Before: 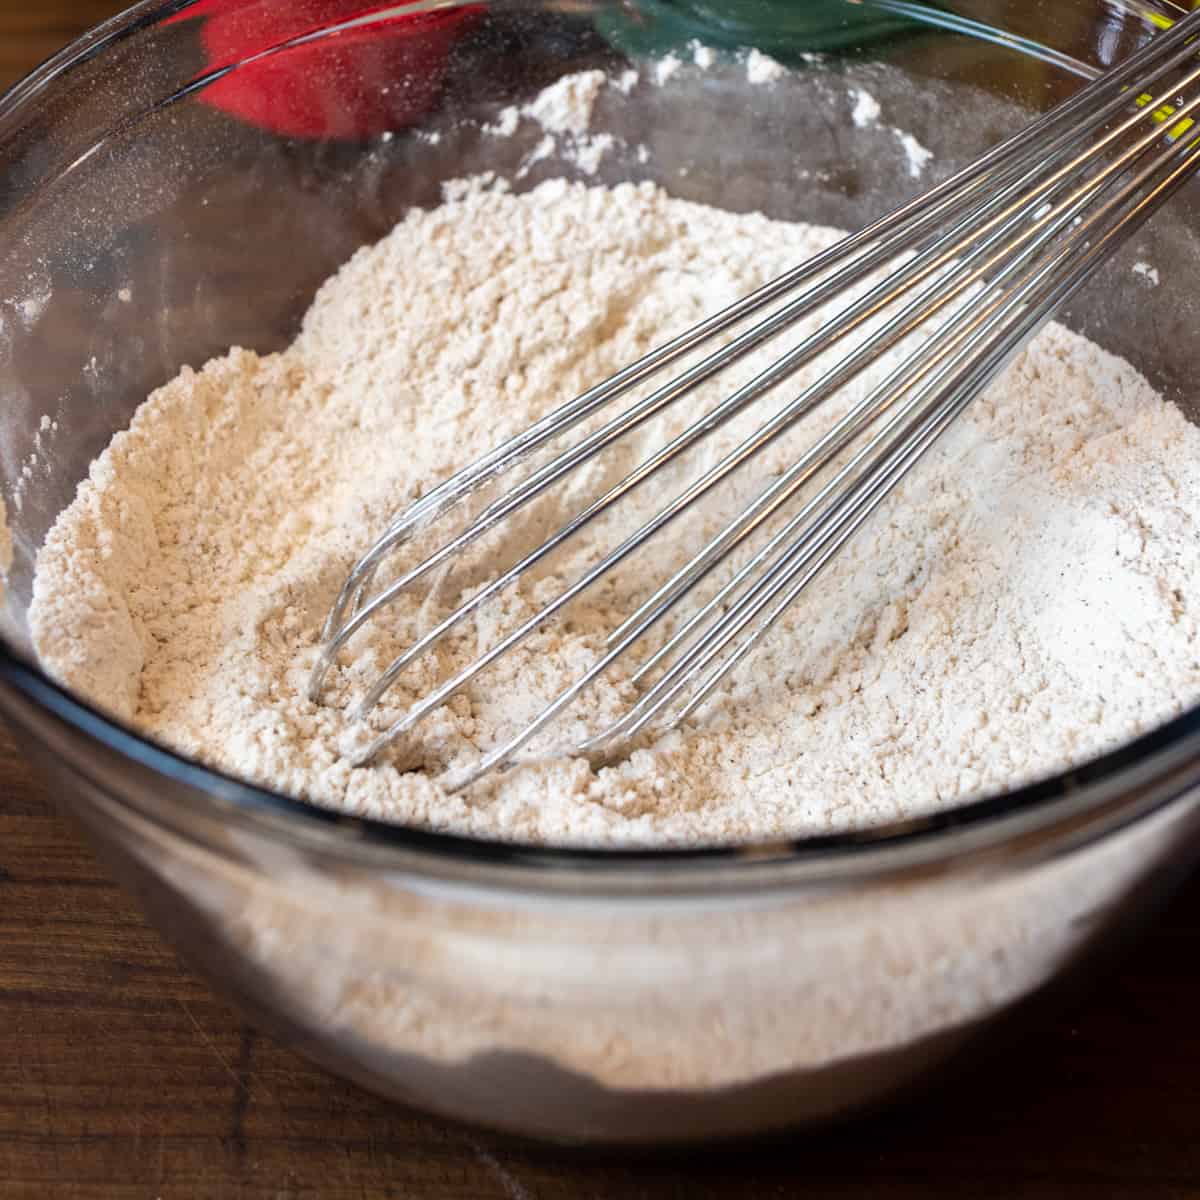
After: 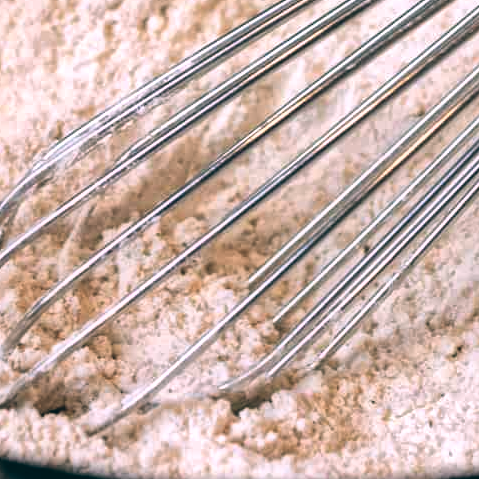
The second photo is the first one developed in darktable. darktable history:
color balance: lift [1.016, 0.983, 1, 1.017], gamma [0.78, 1.018, 1.043, 0.957], gain [0.786, 1.063, 0.937, 1.017], input saturation 118.26%, contrast 13.43%, contrast fulcrum 21.62%, output saturation 82.76%
global tonemap: drago (1, 100), detail 1
crop: left 30%, top 30%, right 30%, bottom 30%
